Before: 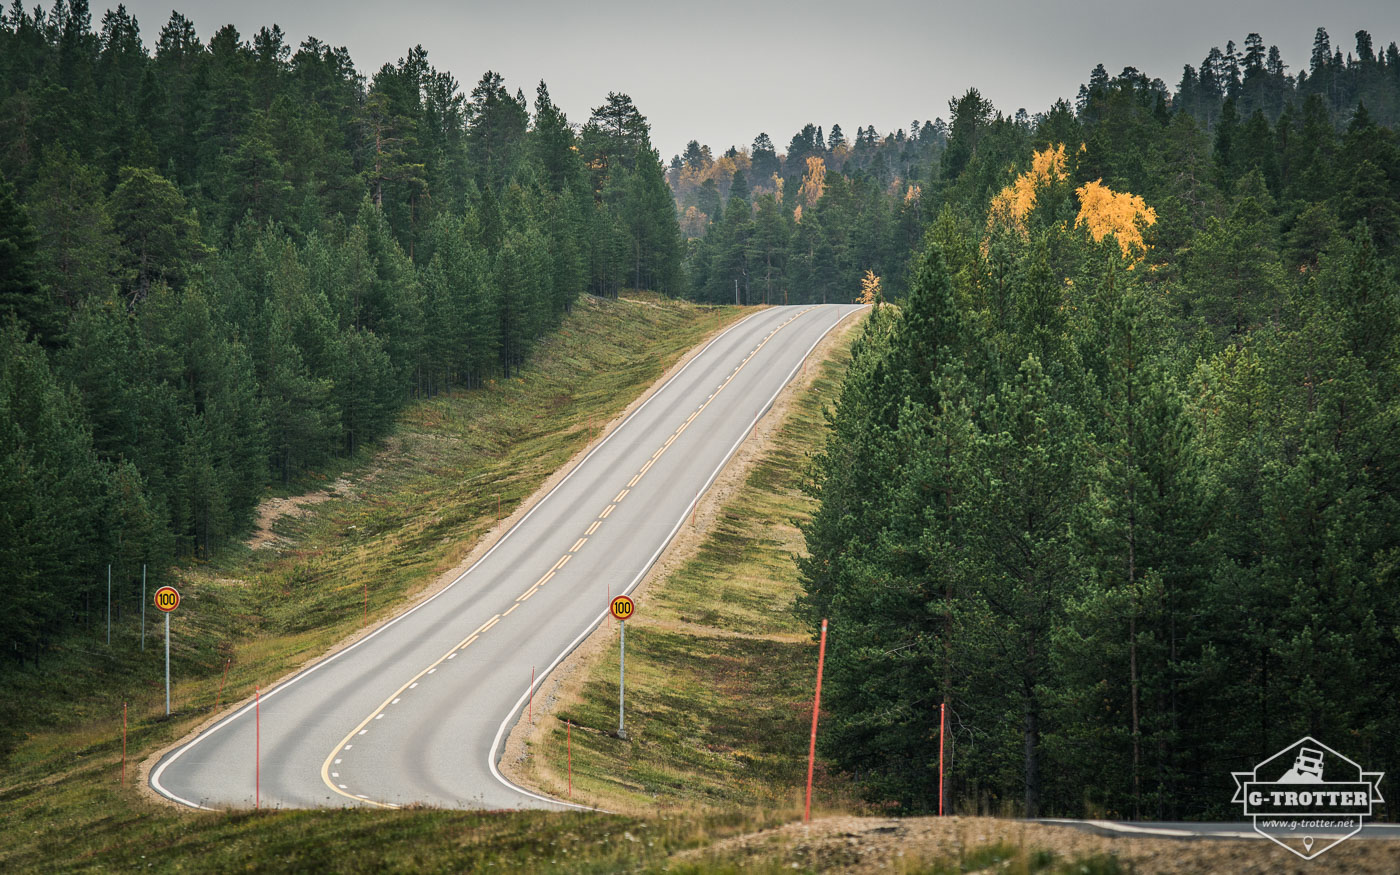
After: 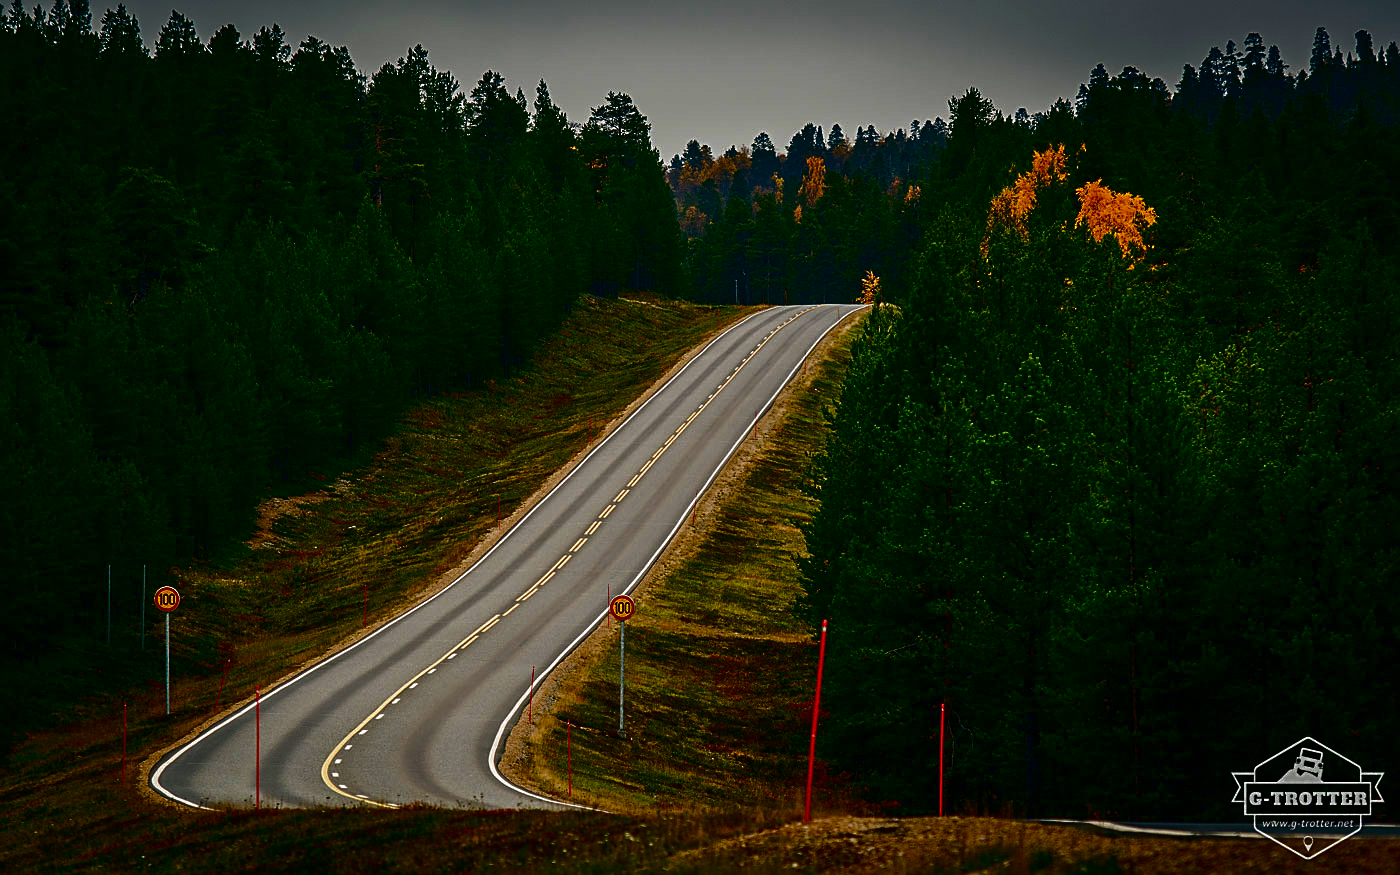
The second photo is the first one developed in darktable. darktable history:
contrast brightness saturation: brightness -0.981, saturation 0.993
sharpen: on, module defaults
